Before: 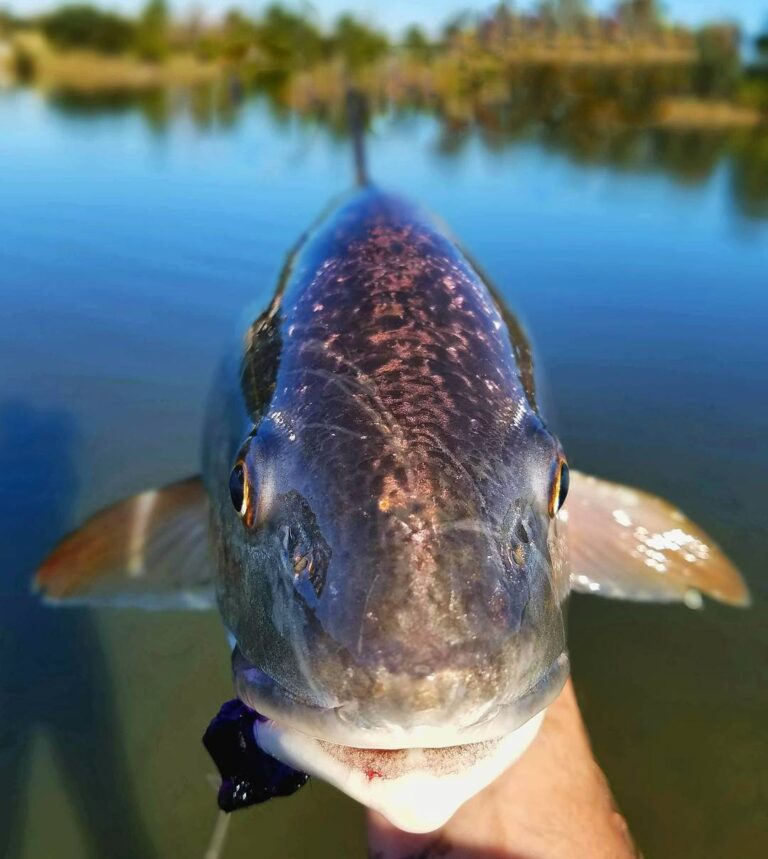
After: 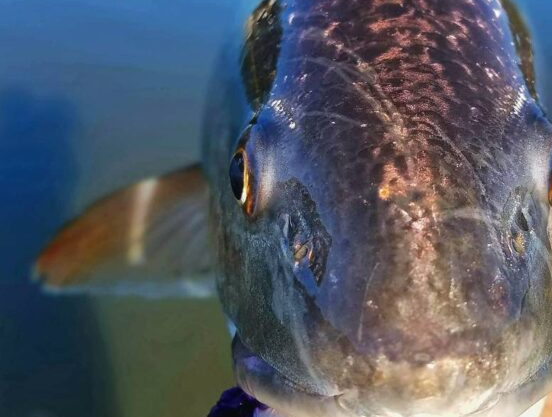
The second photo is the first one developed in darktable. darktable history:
crop: top 36.417%, right 27.997%, bottom 15.001%
